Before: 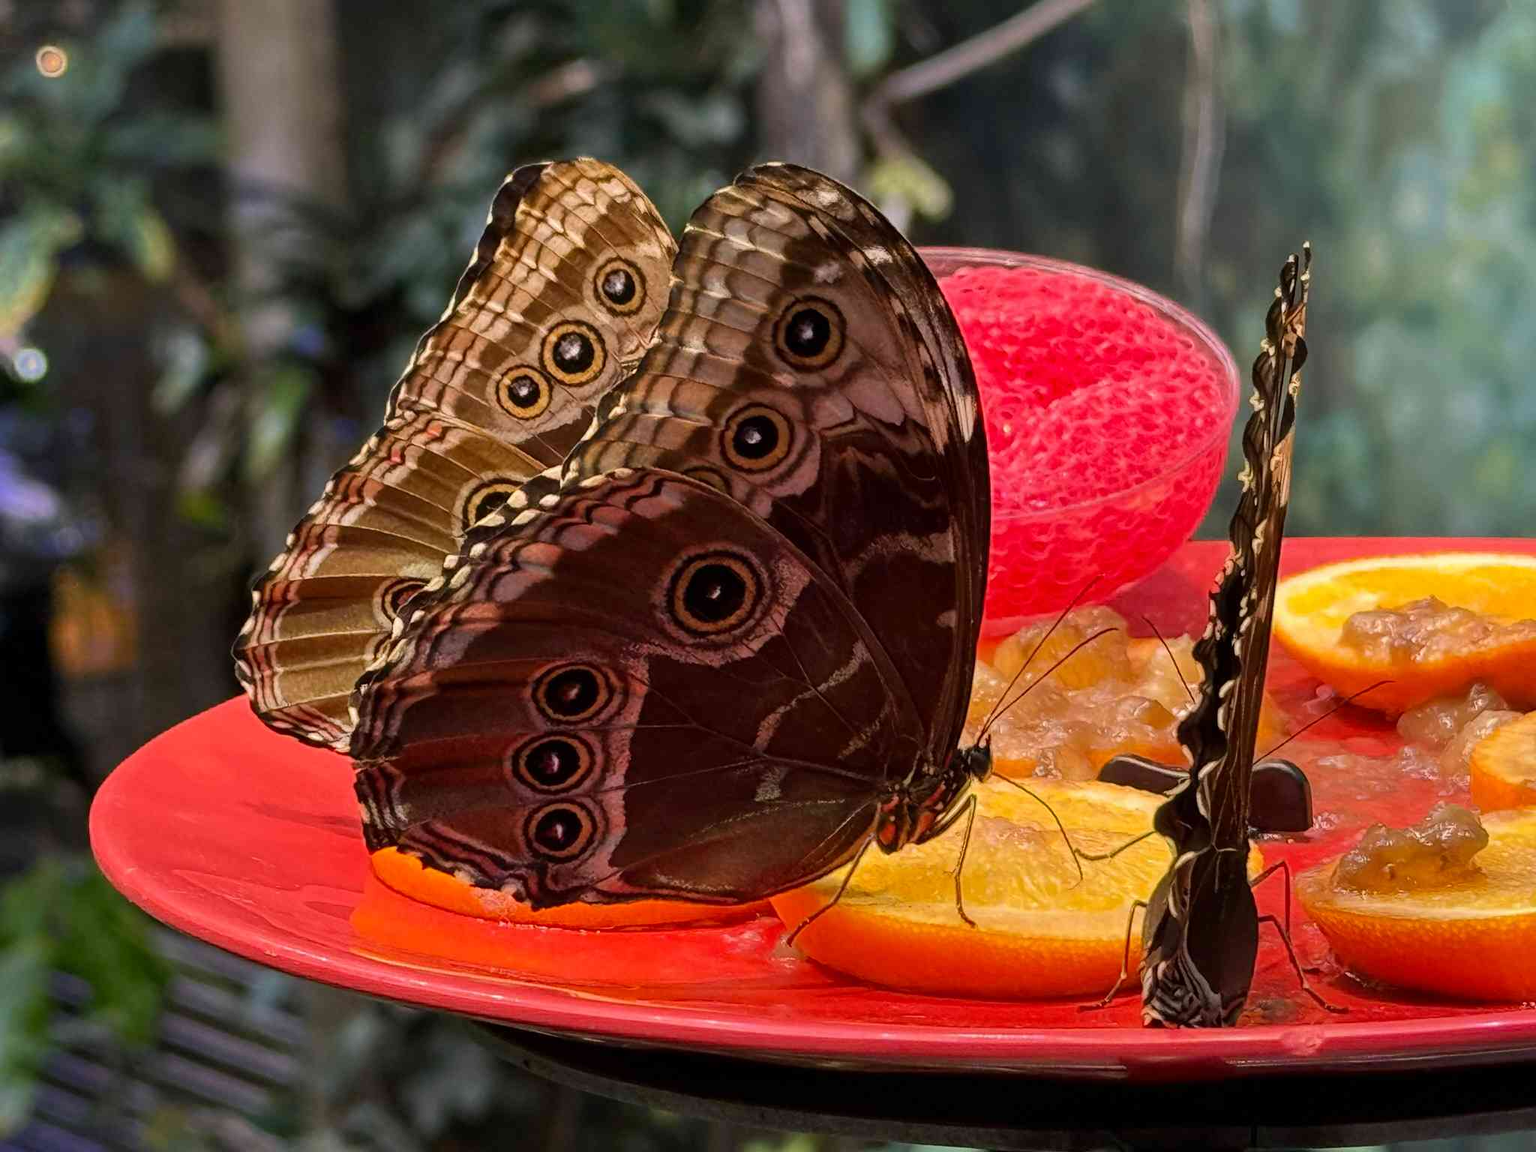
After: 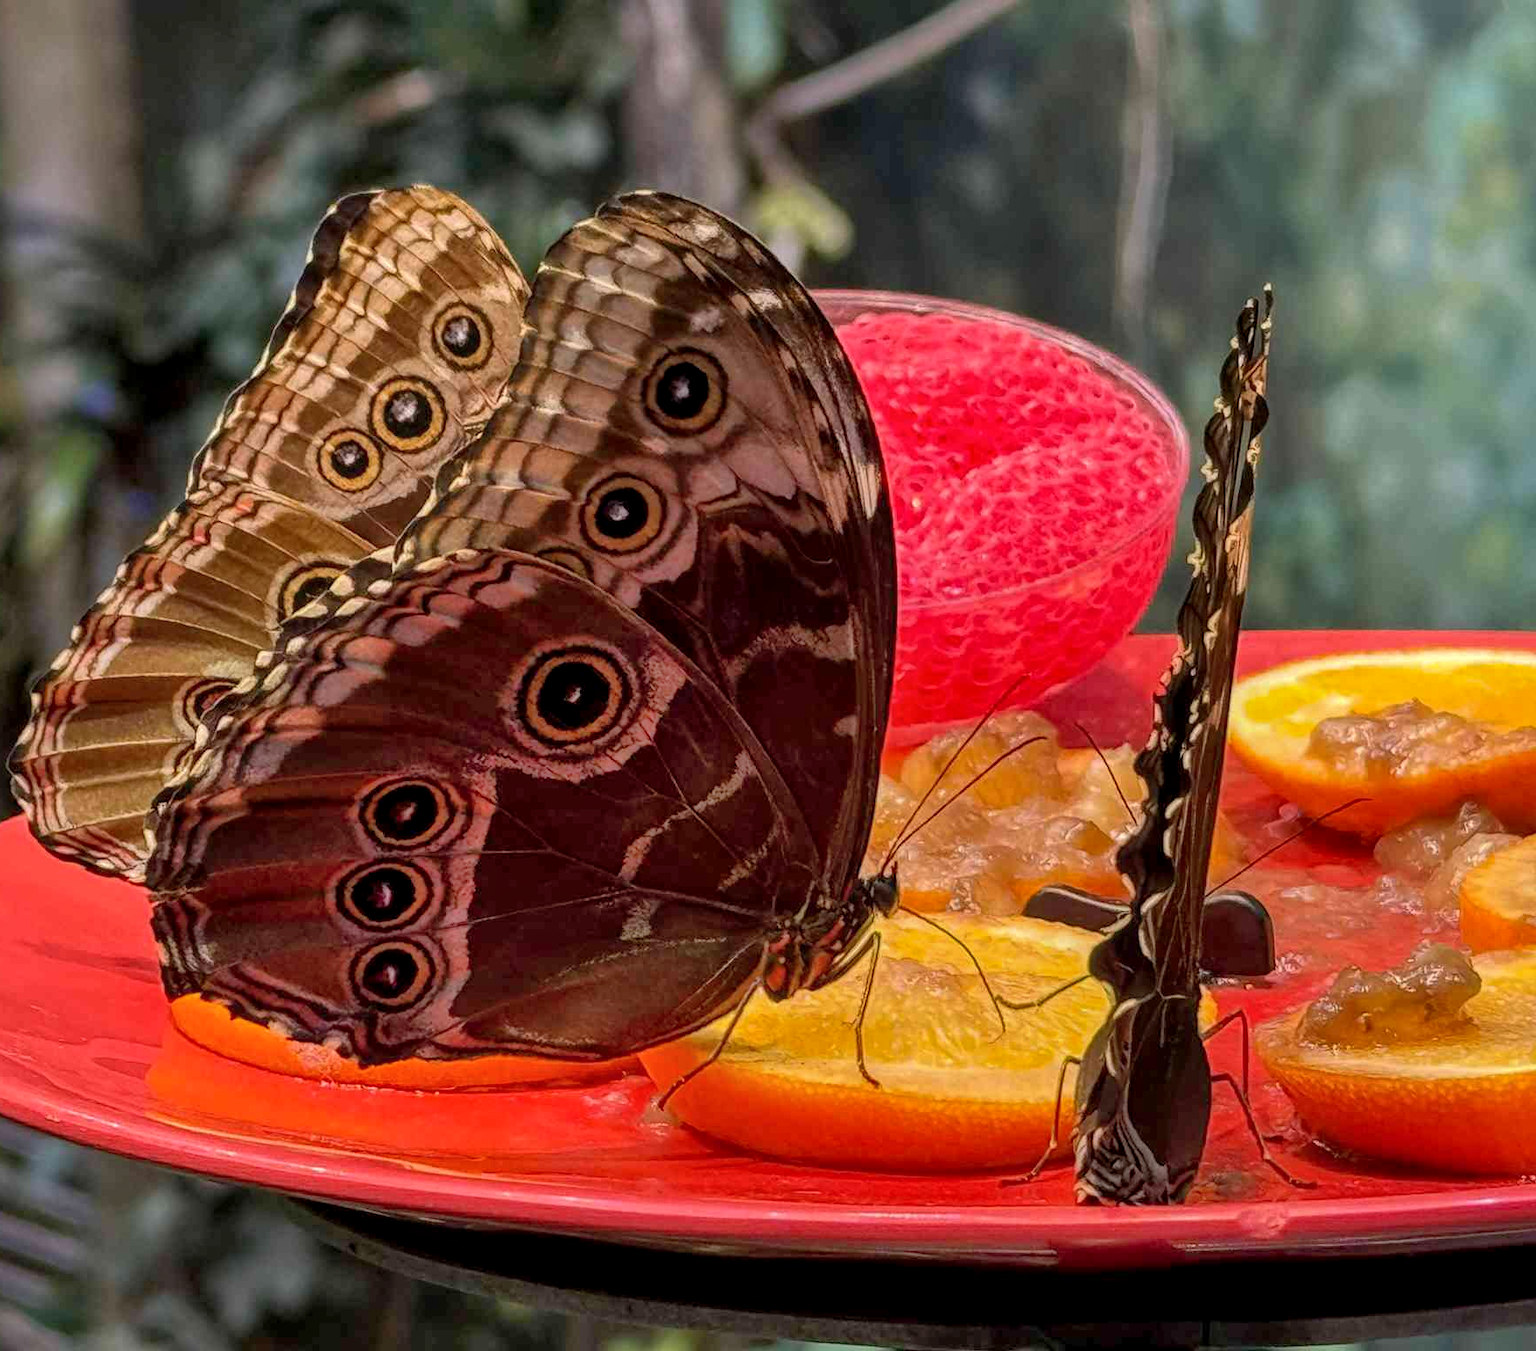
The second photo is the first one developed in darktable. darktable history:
local contrast: on, module defaults
shadows and highlights: on, module defaults
crop and rotate: left 14.703%
